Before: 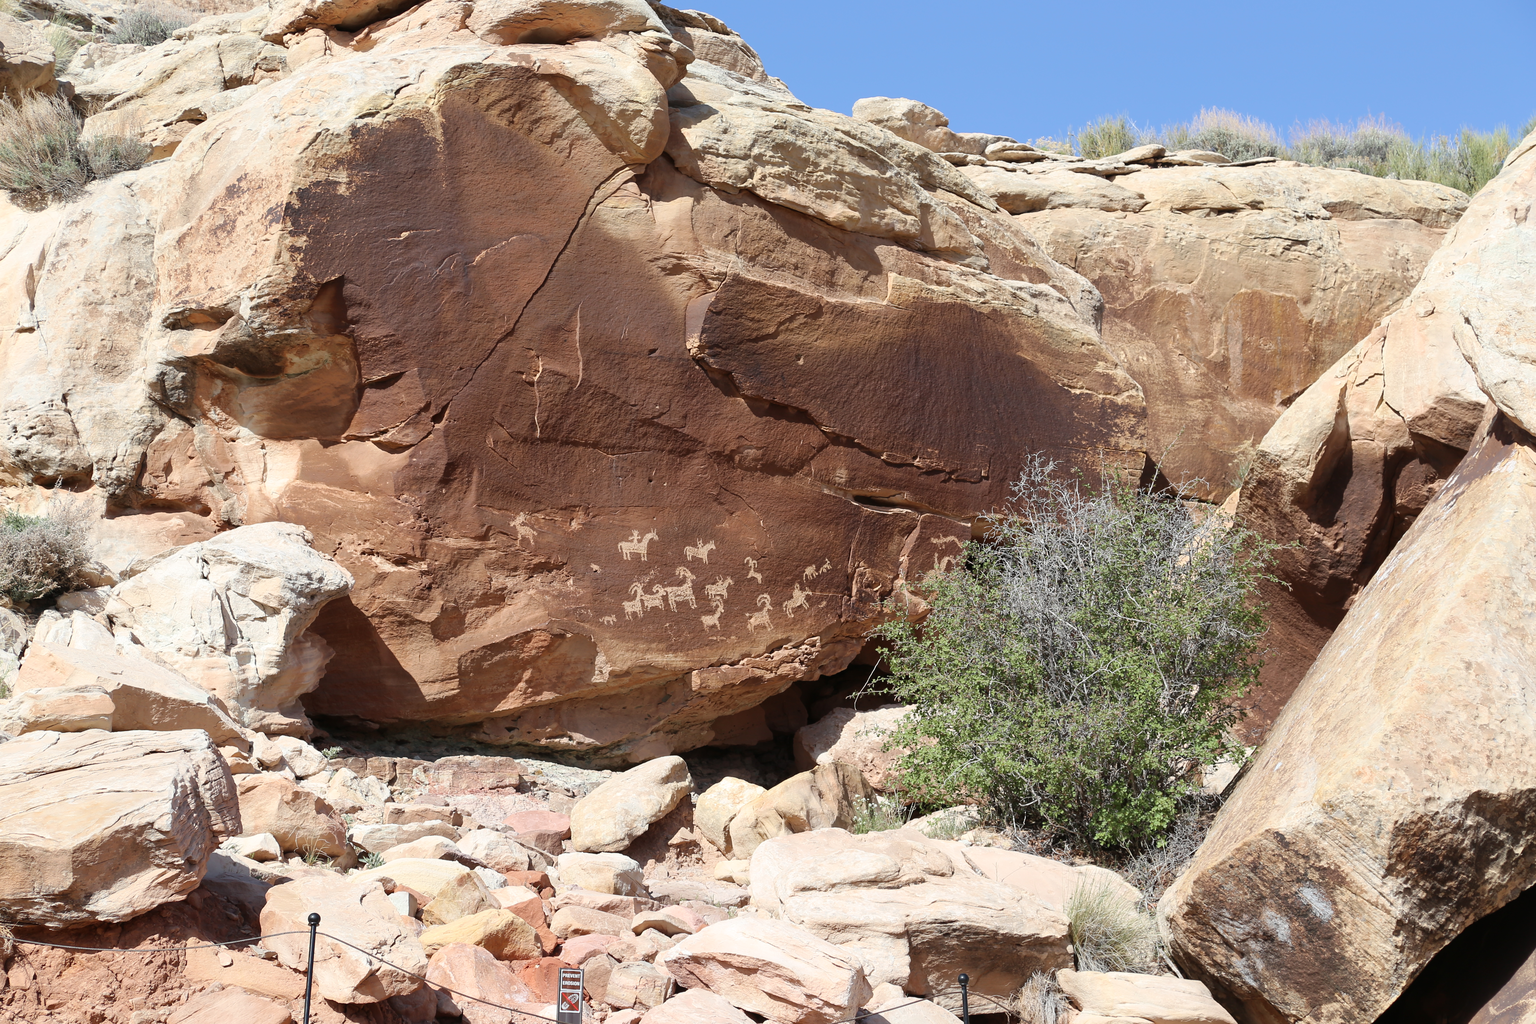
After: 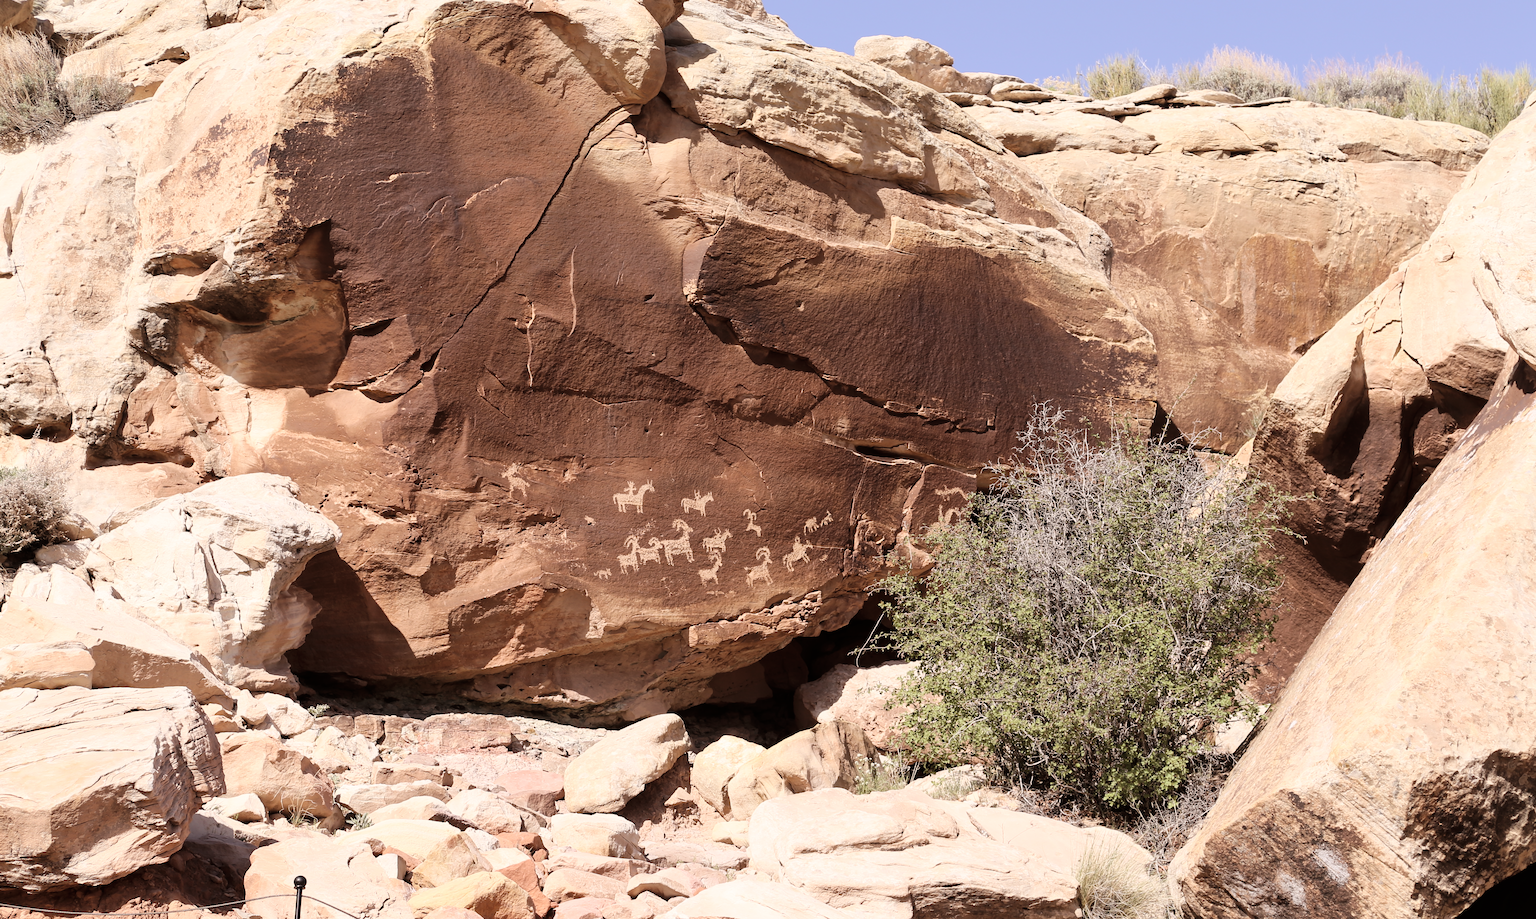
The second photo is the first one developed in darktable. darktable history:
color correction: highlights a* 5.59, highlights b* 5.24, saturation 0.68
tone curve: curves: ch0 [(0, 0) (0.004, 0.001) (0.133, 0.112) (0.325, 0.362) (0.832, 0.893) (1, 1)], color space Lab, linked channels, preserve colors none
crop: left 1.507%, top 6.147%, right 1.379%, bottom 6.637%
rgb levels: mode RGB, independent channels, levels [[0, 0.5, 1], [0, 0.521, 1], [0, 0.536, 1]]
